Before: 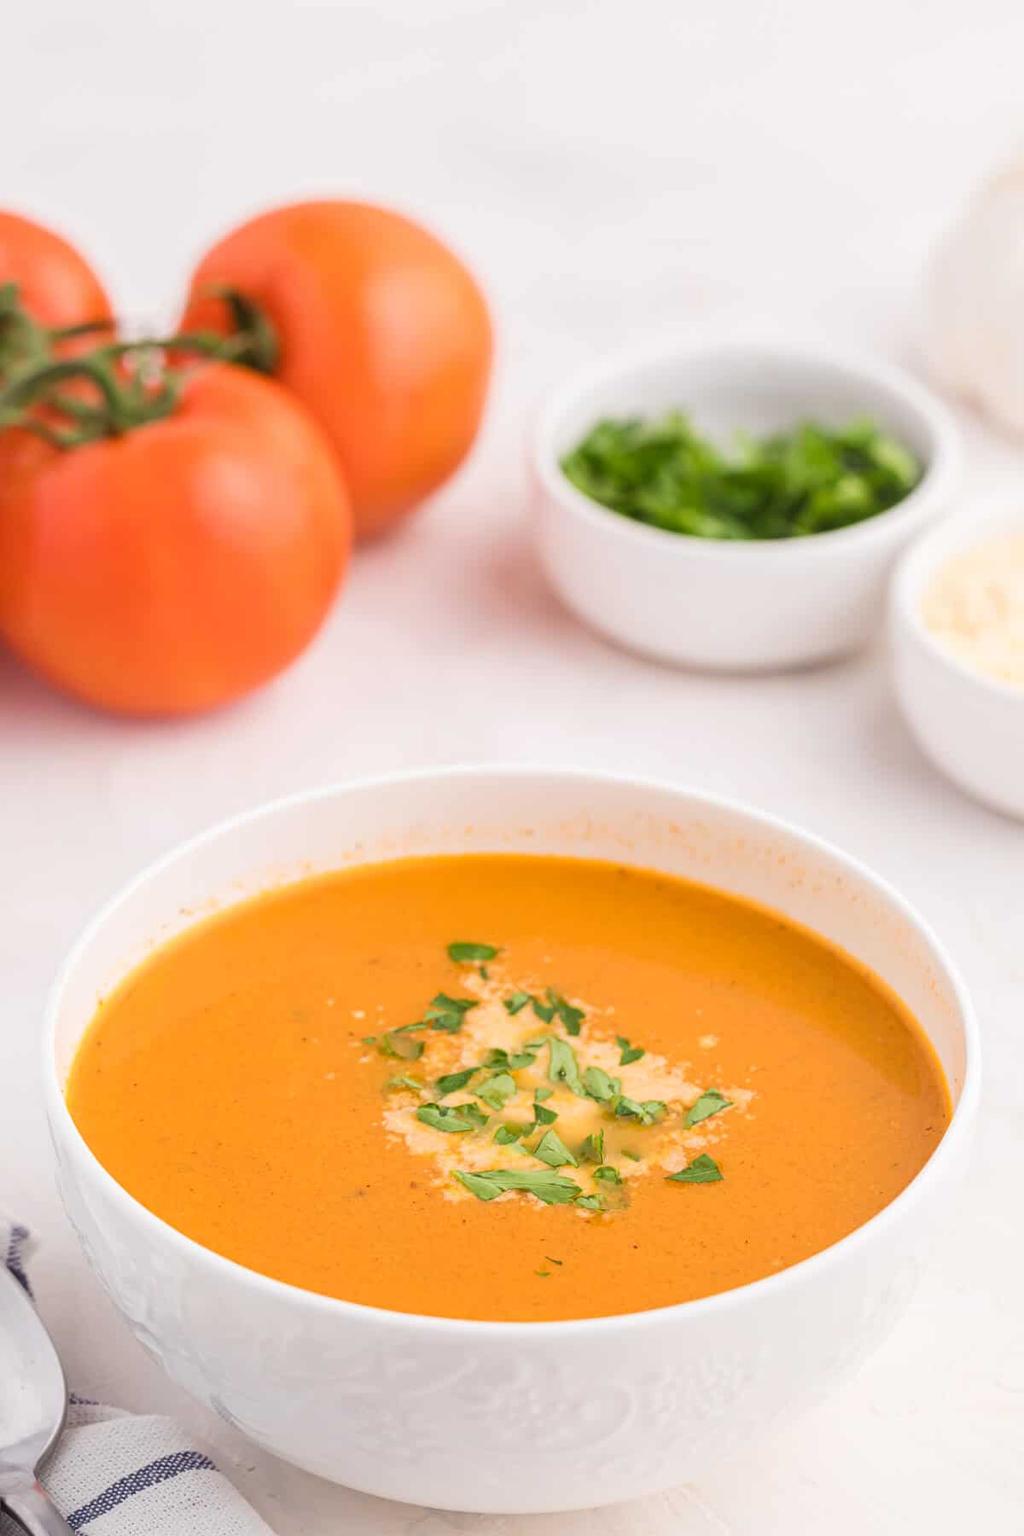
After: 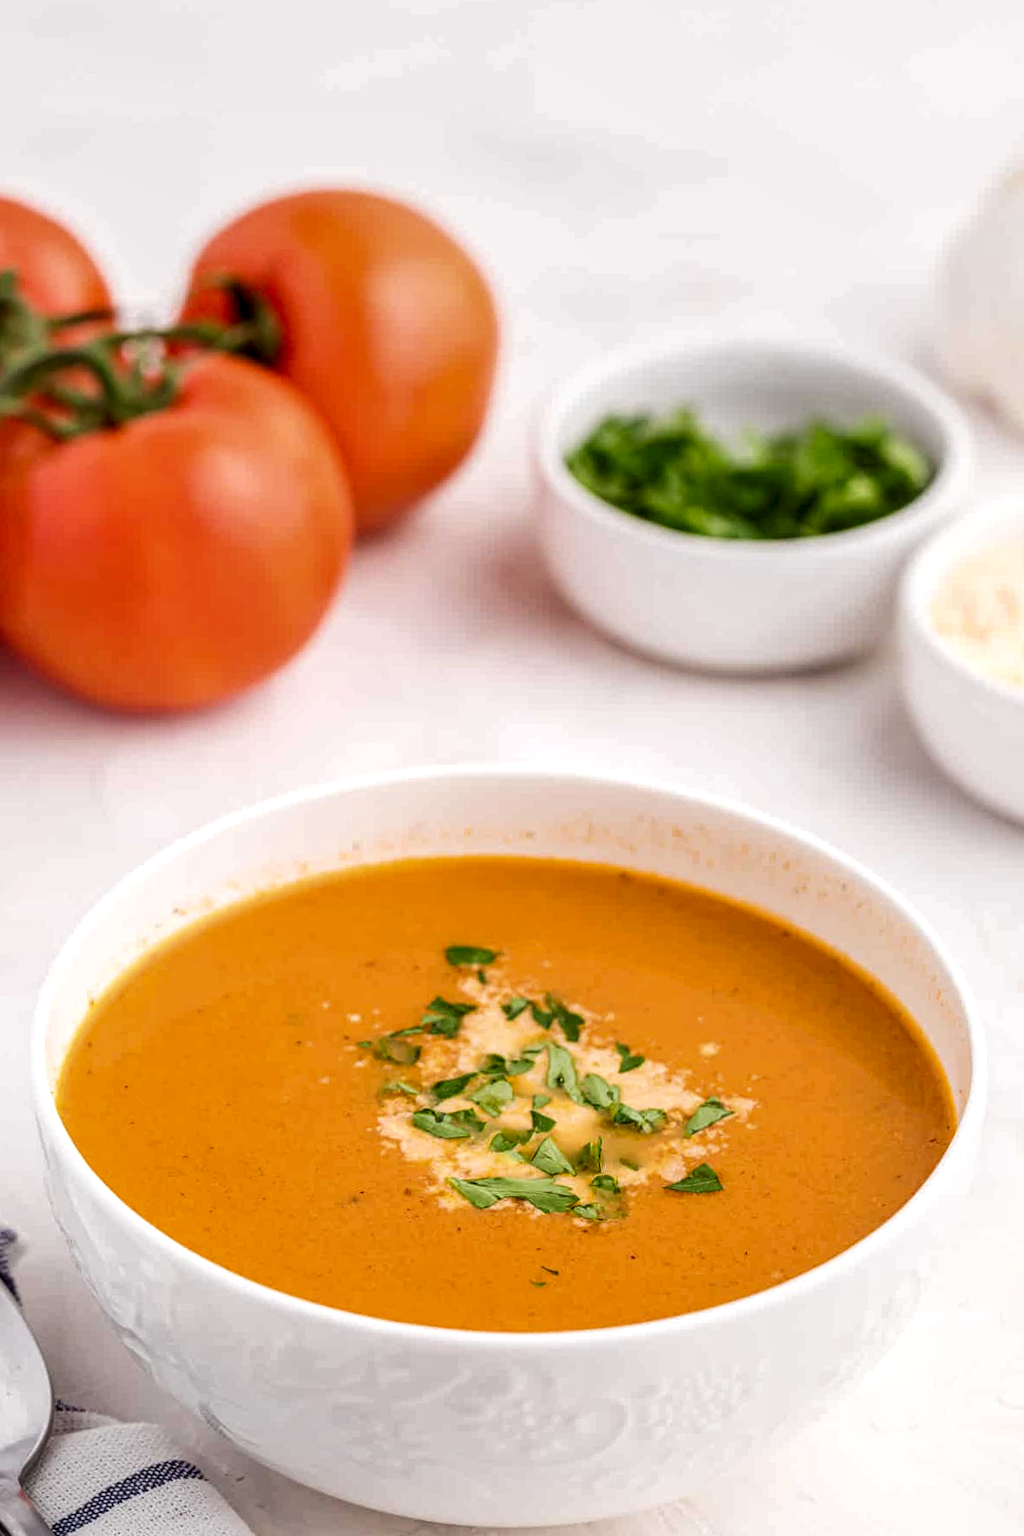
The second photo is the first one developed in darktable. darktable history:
crop and rotate: angle -0.633°
exposure: black level correction 0.001, compensate highlight preservation false
contrast brightness saturation: brightness -0.095
local contrast: detail 150%
